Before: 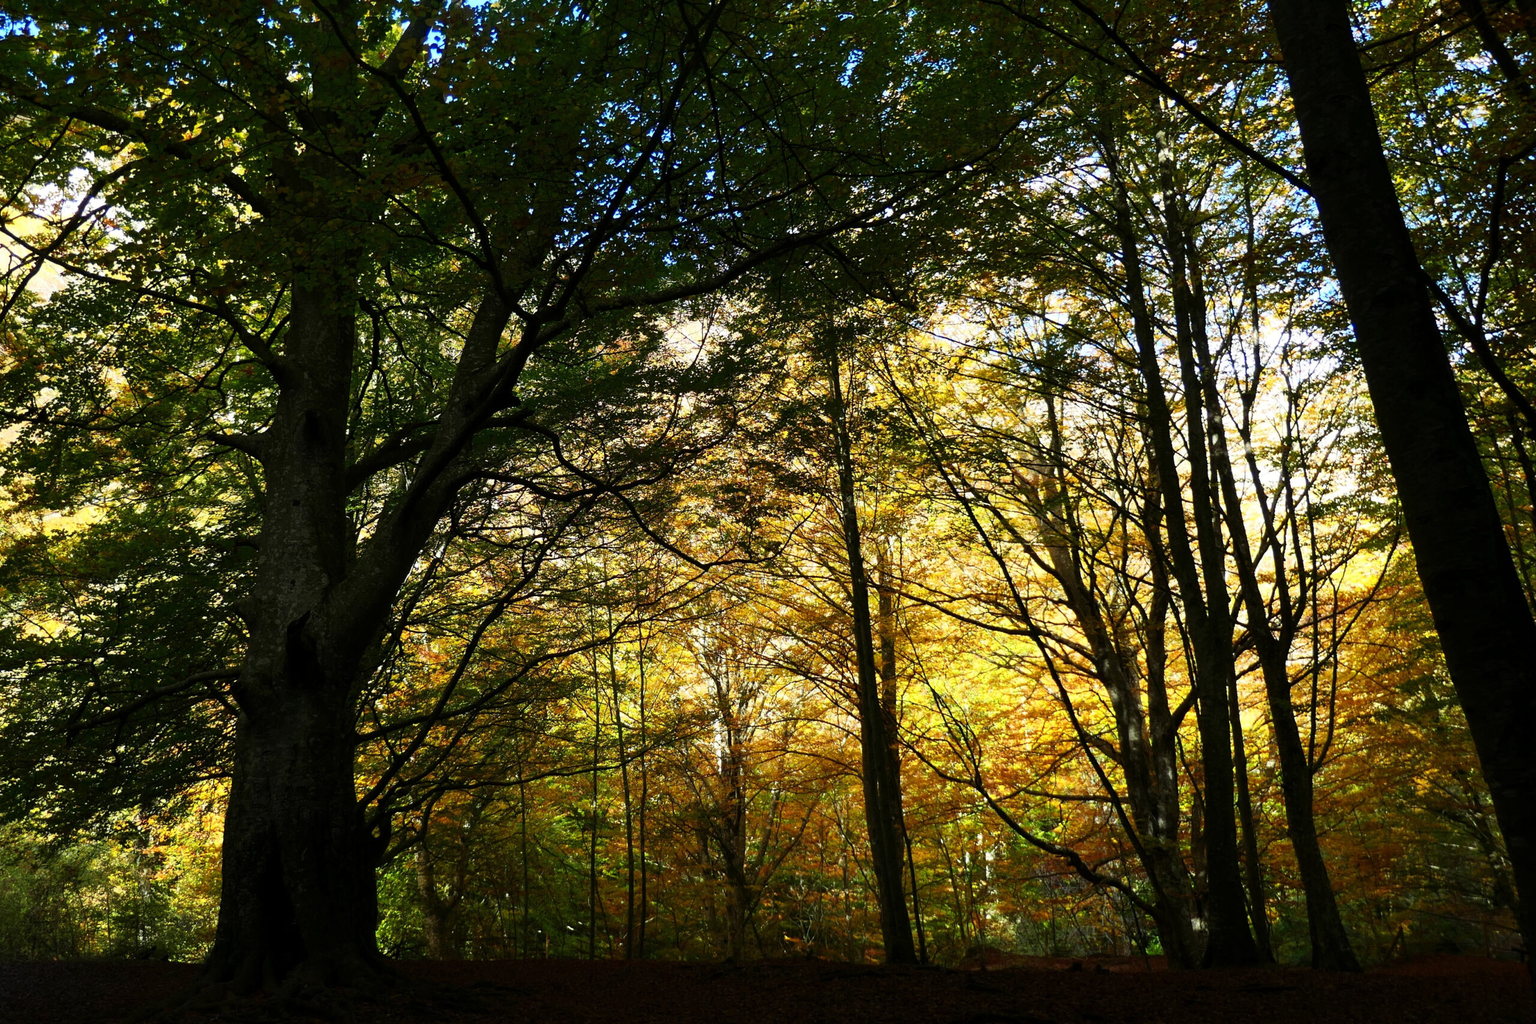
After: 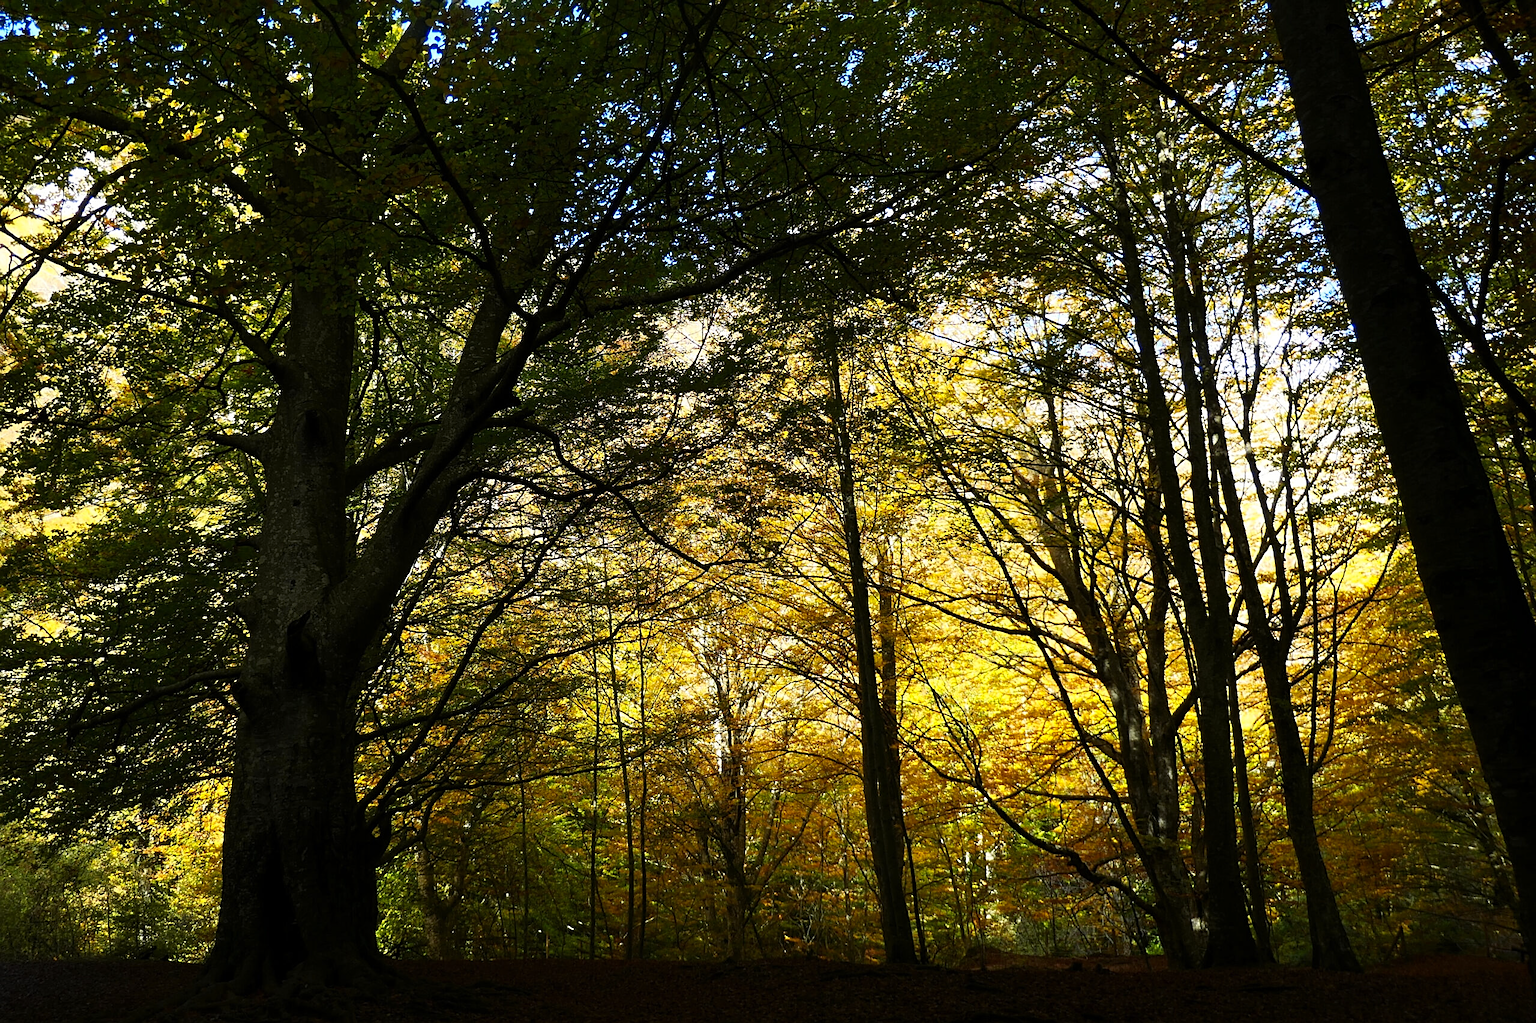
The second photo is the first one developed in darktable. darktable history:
color contrast: green-magenta contrast 0.8, blue-yellow contrast 1.1, unbound 0
sharpen: on, module defaults
